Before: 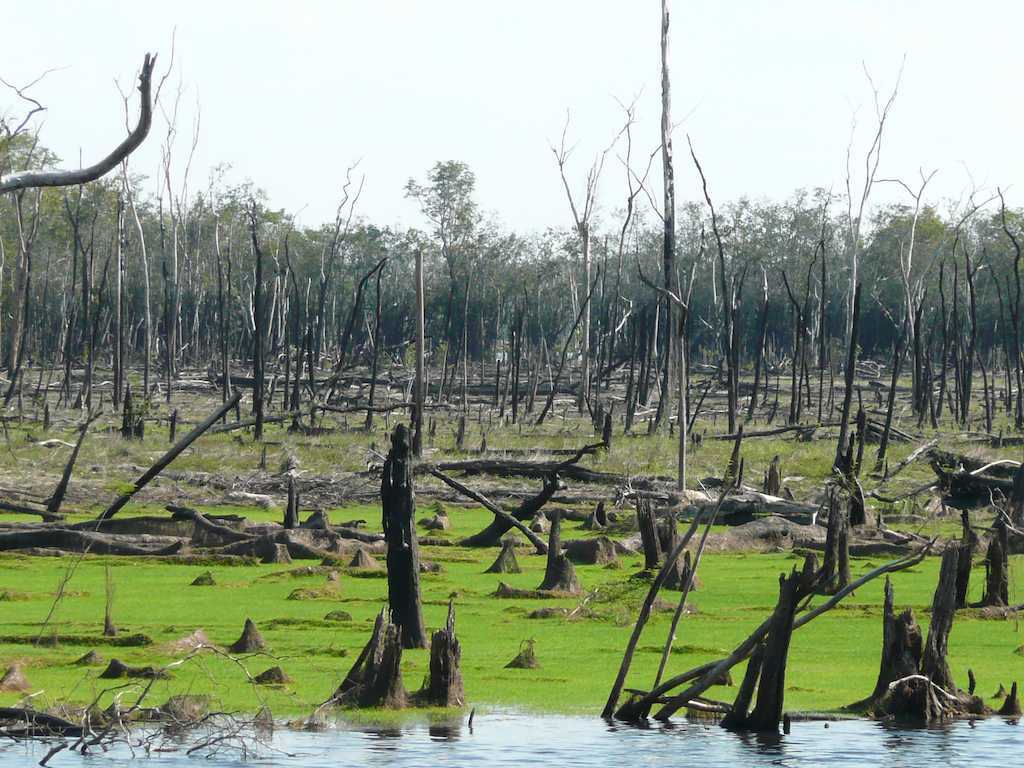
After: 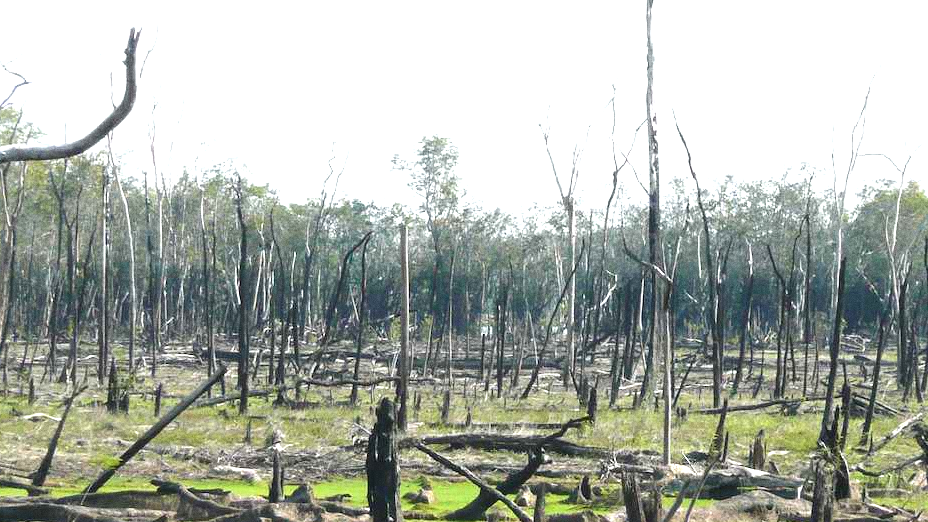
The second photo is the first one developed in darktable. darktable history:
grain: coarseness 0.09 ISO
exposure: black level correction 0, exposure 0.9 EV, compensate exposure bias true, compensate highlight preservation false
crop: left 1.509%, top 3.452%, right 7.696%, bottom 28.452%
